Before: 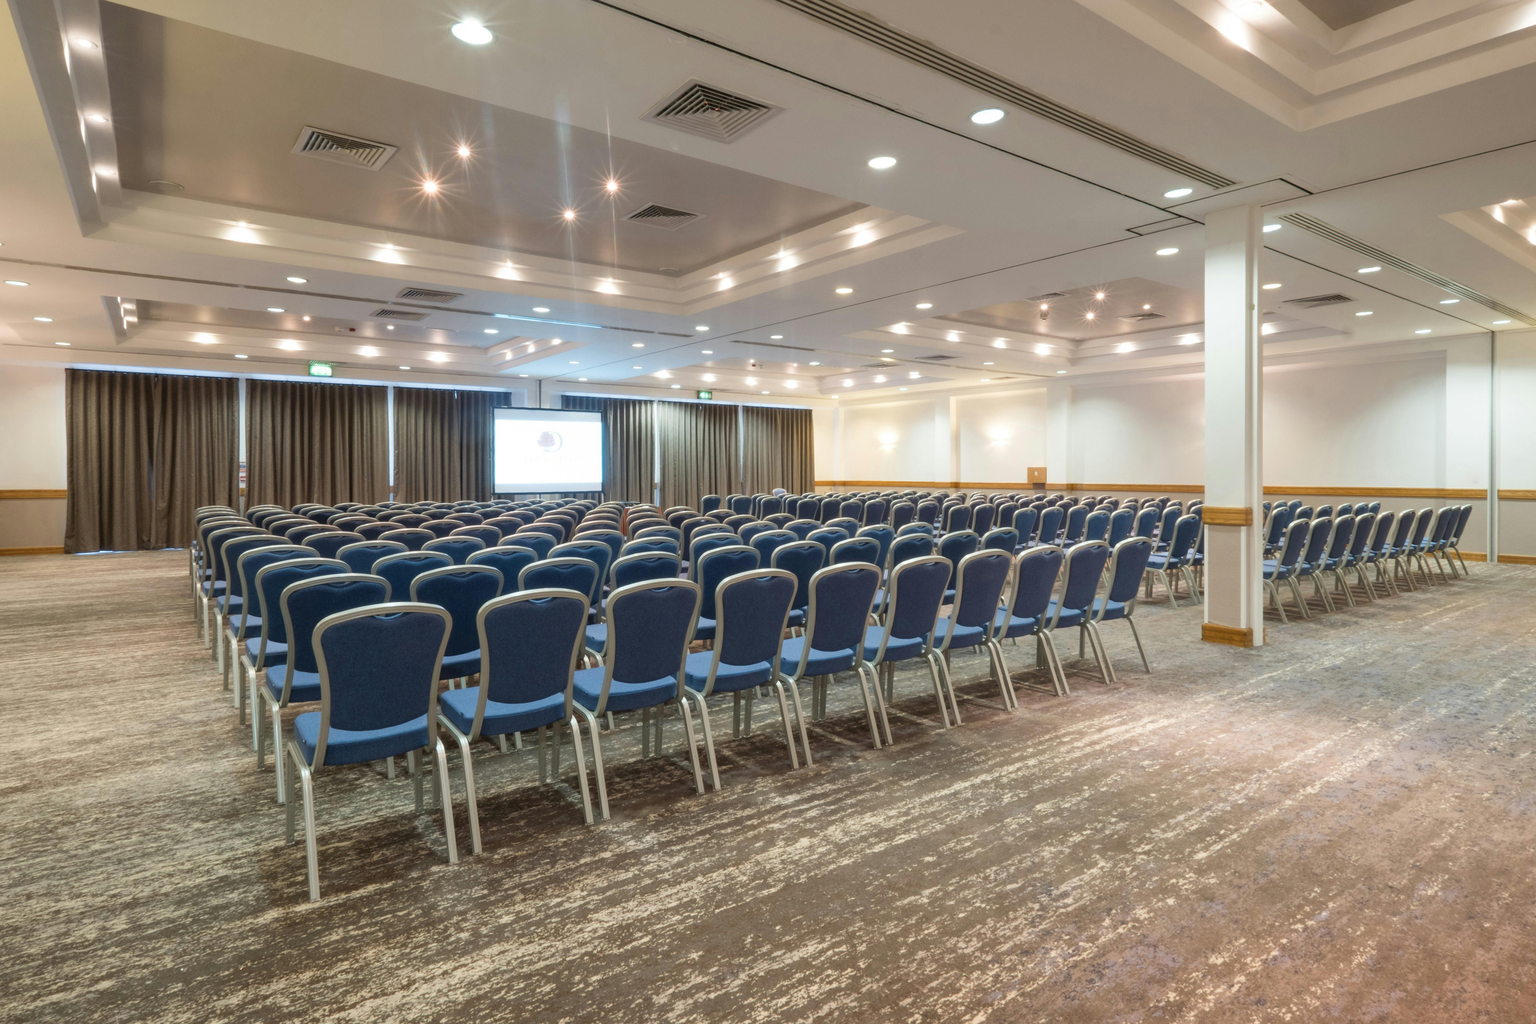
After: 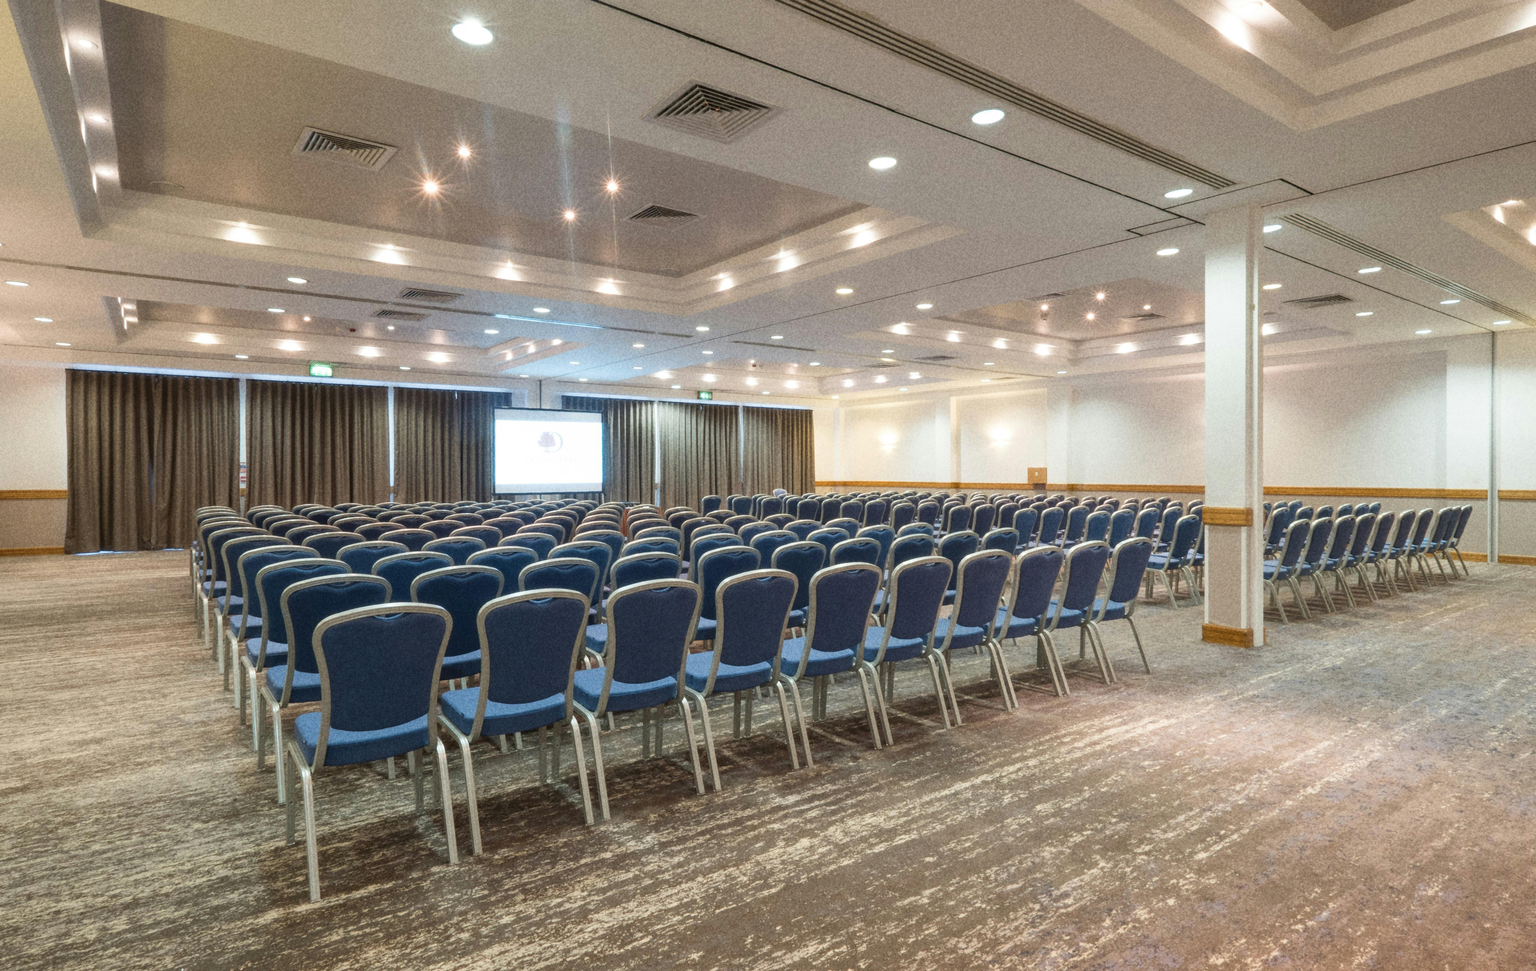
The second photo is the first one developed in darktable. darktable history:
crop and rotate: top 0%, bottom 5.097%
grain: coarseness 22.88 ISO
